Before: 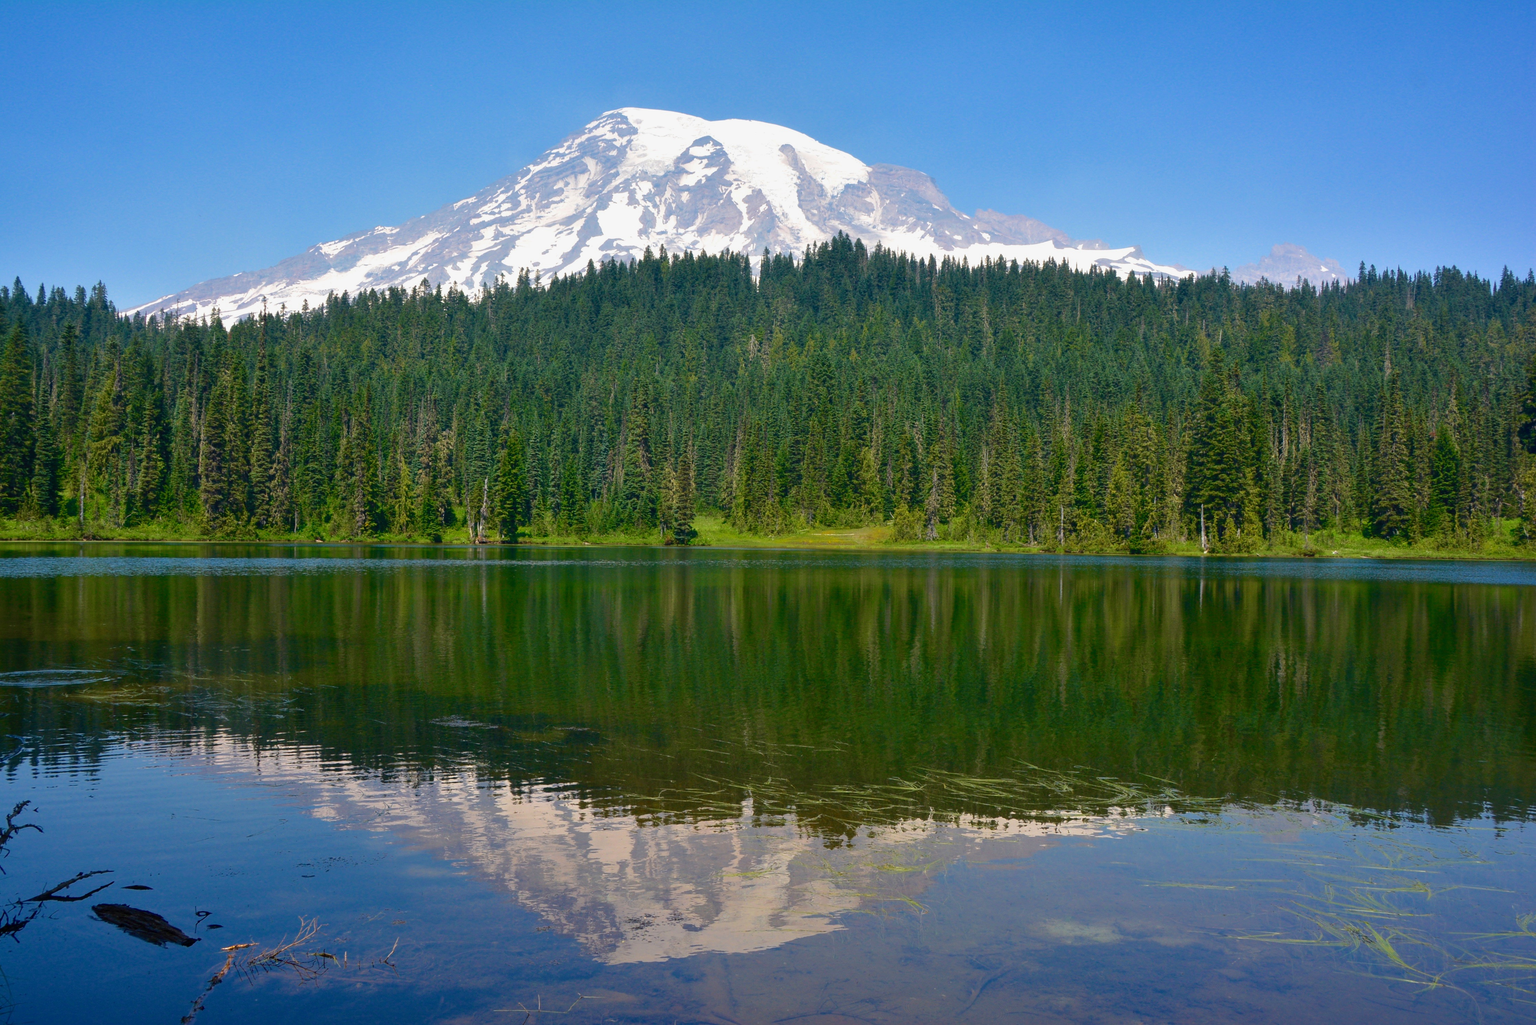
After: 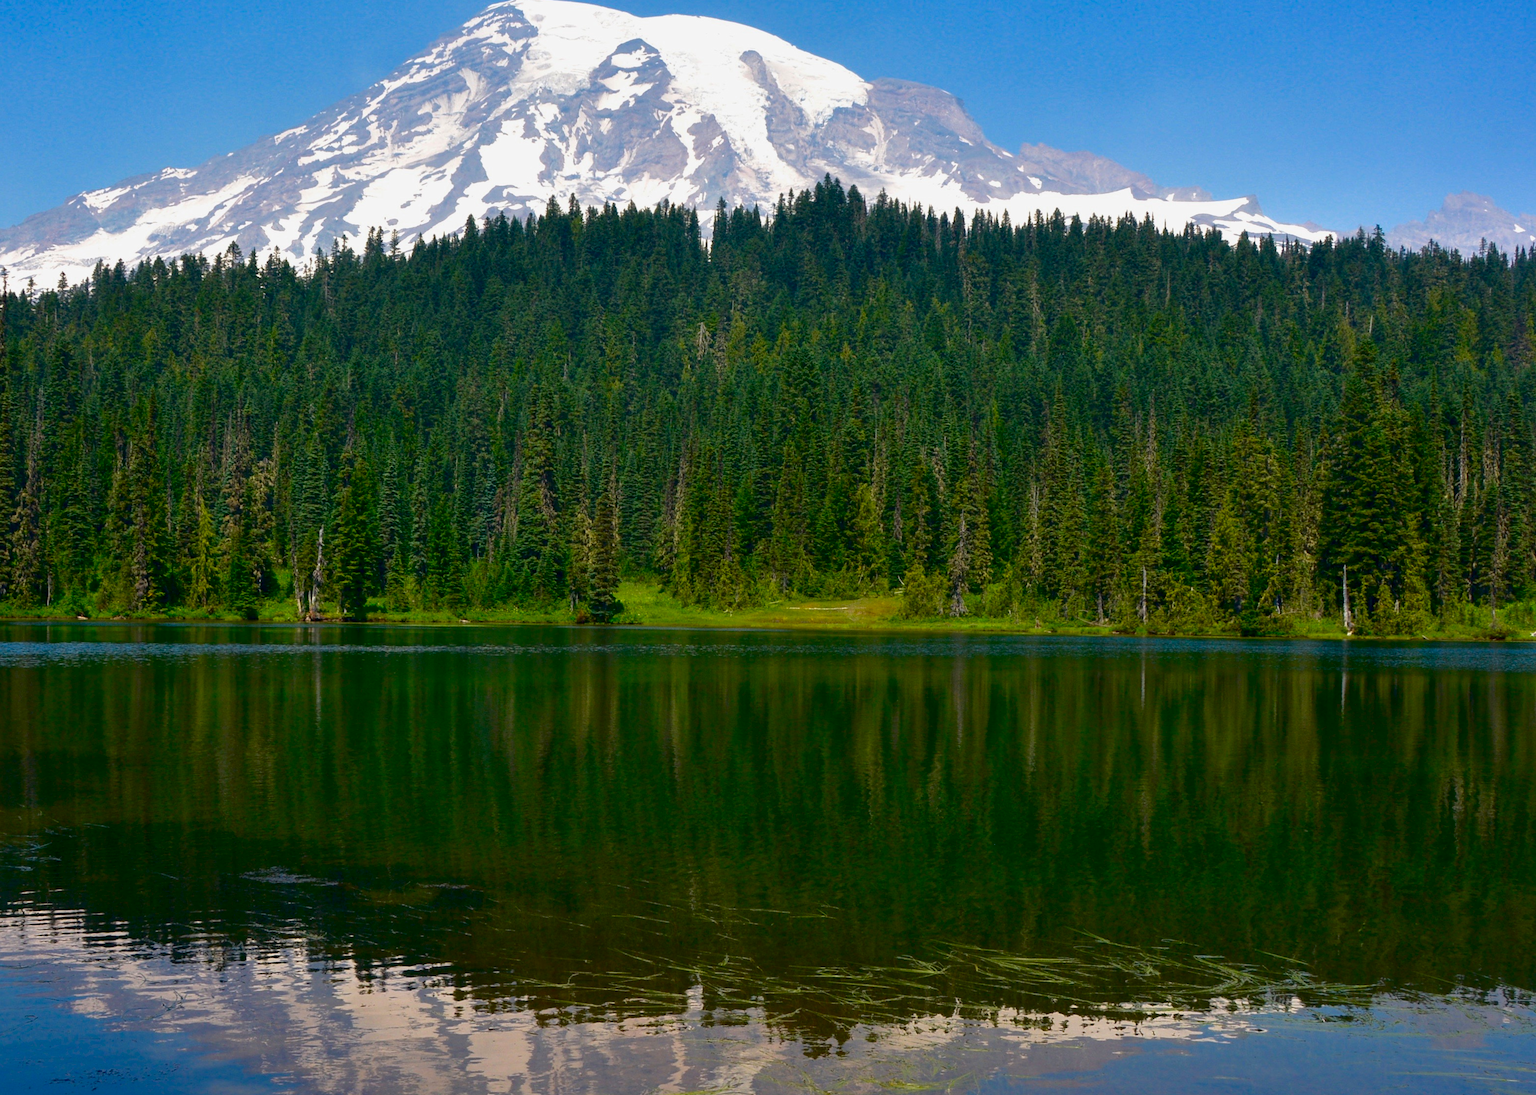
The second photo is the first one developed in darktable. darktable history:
crop and rotate: left 17.046%, top 10.659%, right 12.989%, bottom 14.553%
contrast brightness saturation: contrast 0.07, brightness -0.14, saturation 0.11
